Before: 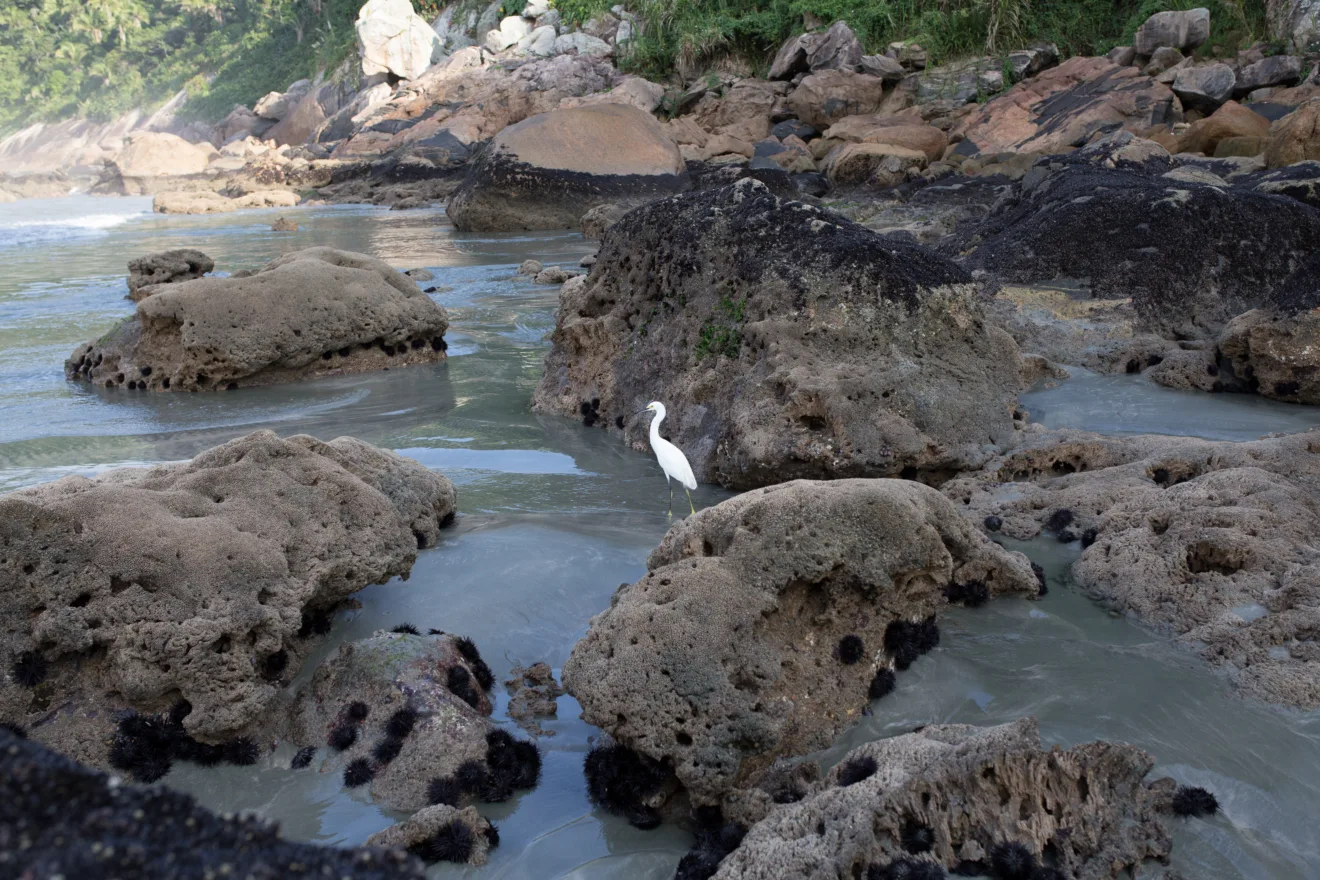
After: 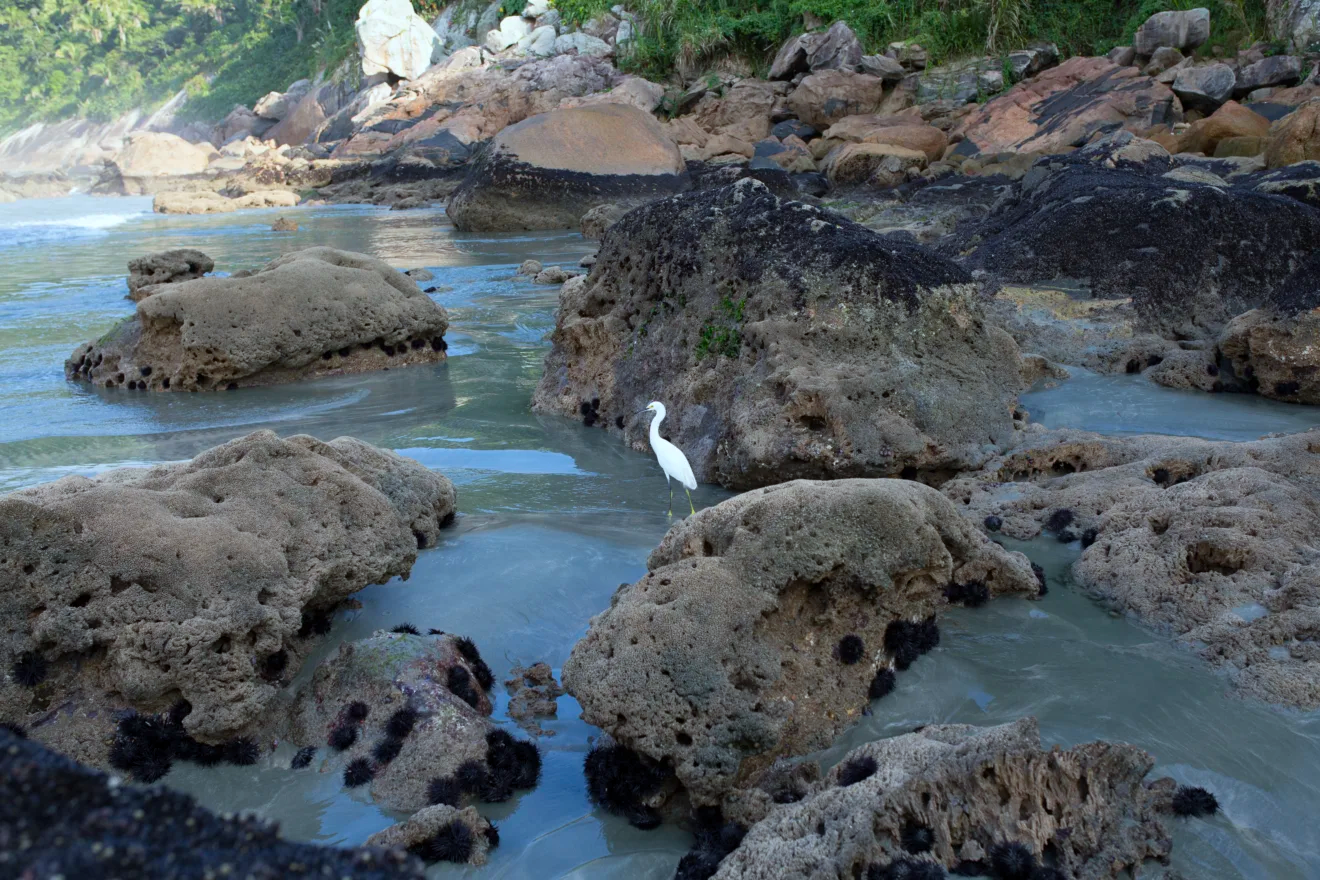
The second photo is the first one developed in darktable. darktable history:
color calibration: output R [1.003, 0.027, -0.041, 0], output G [-0.018, 1.043, -0.038, 0], output B [0.071, -0.086, 1.017, 0], illuminant as shot in camera, x 0.359, y 0.362, temperature 4570.54 K
color balance rgb: perceptual saturation grading › global saturation 30%, global vibrance 10%
